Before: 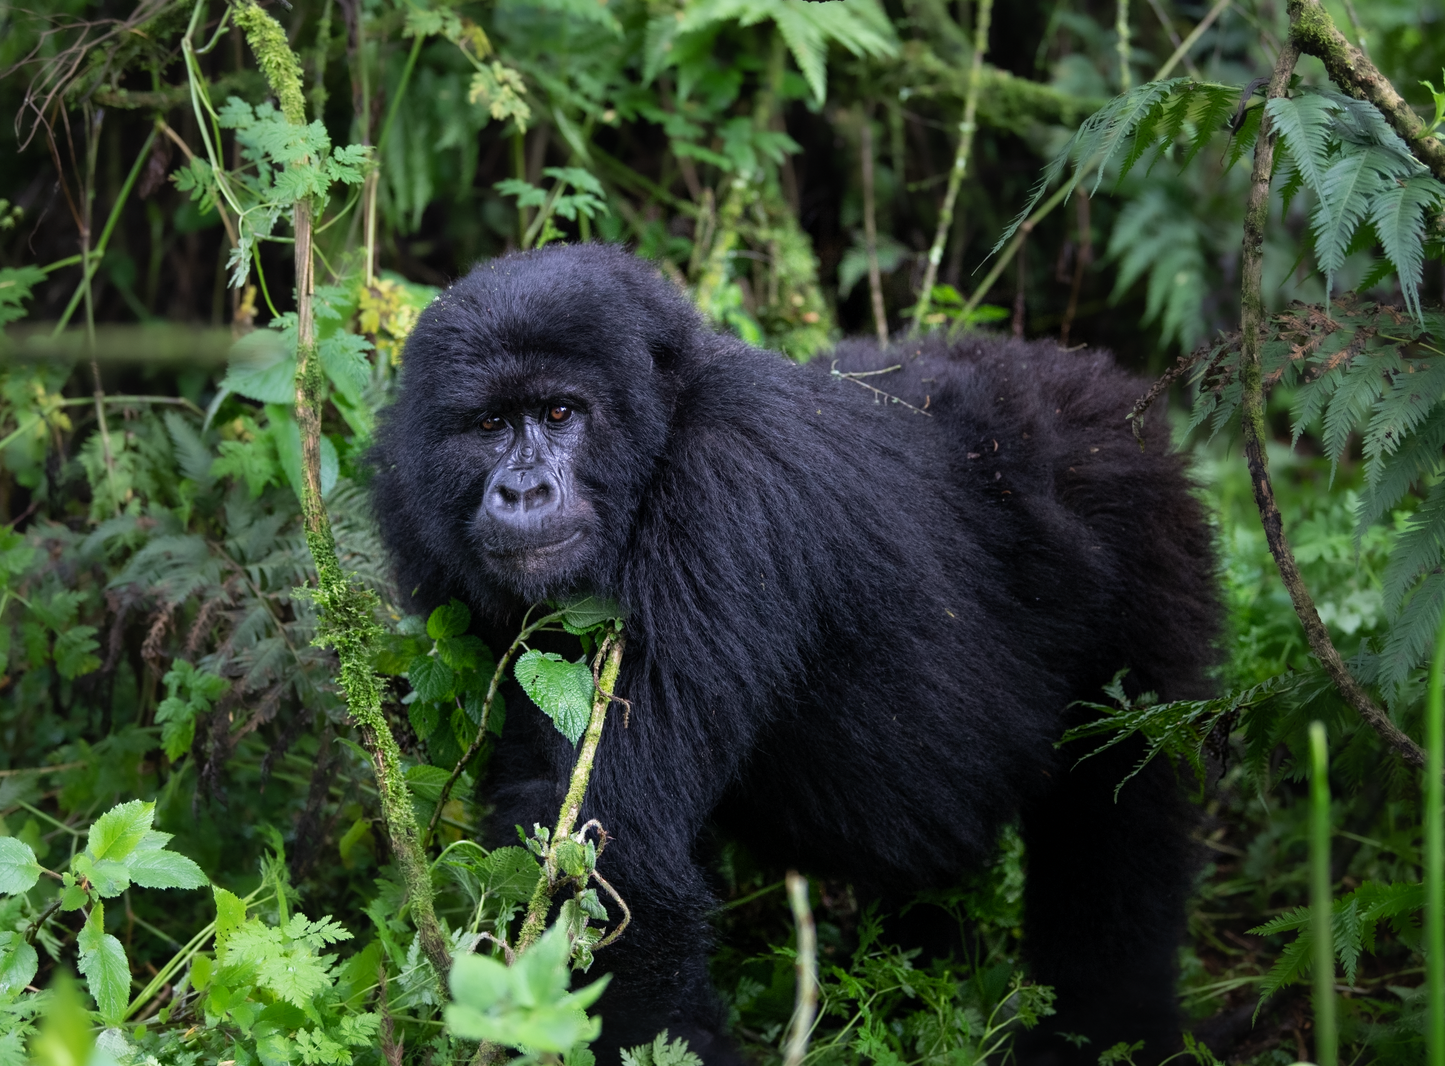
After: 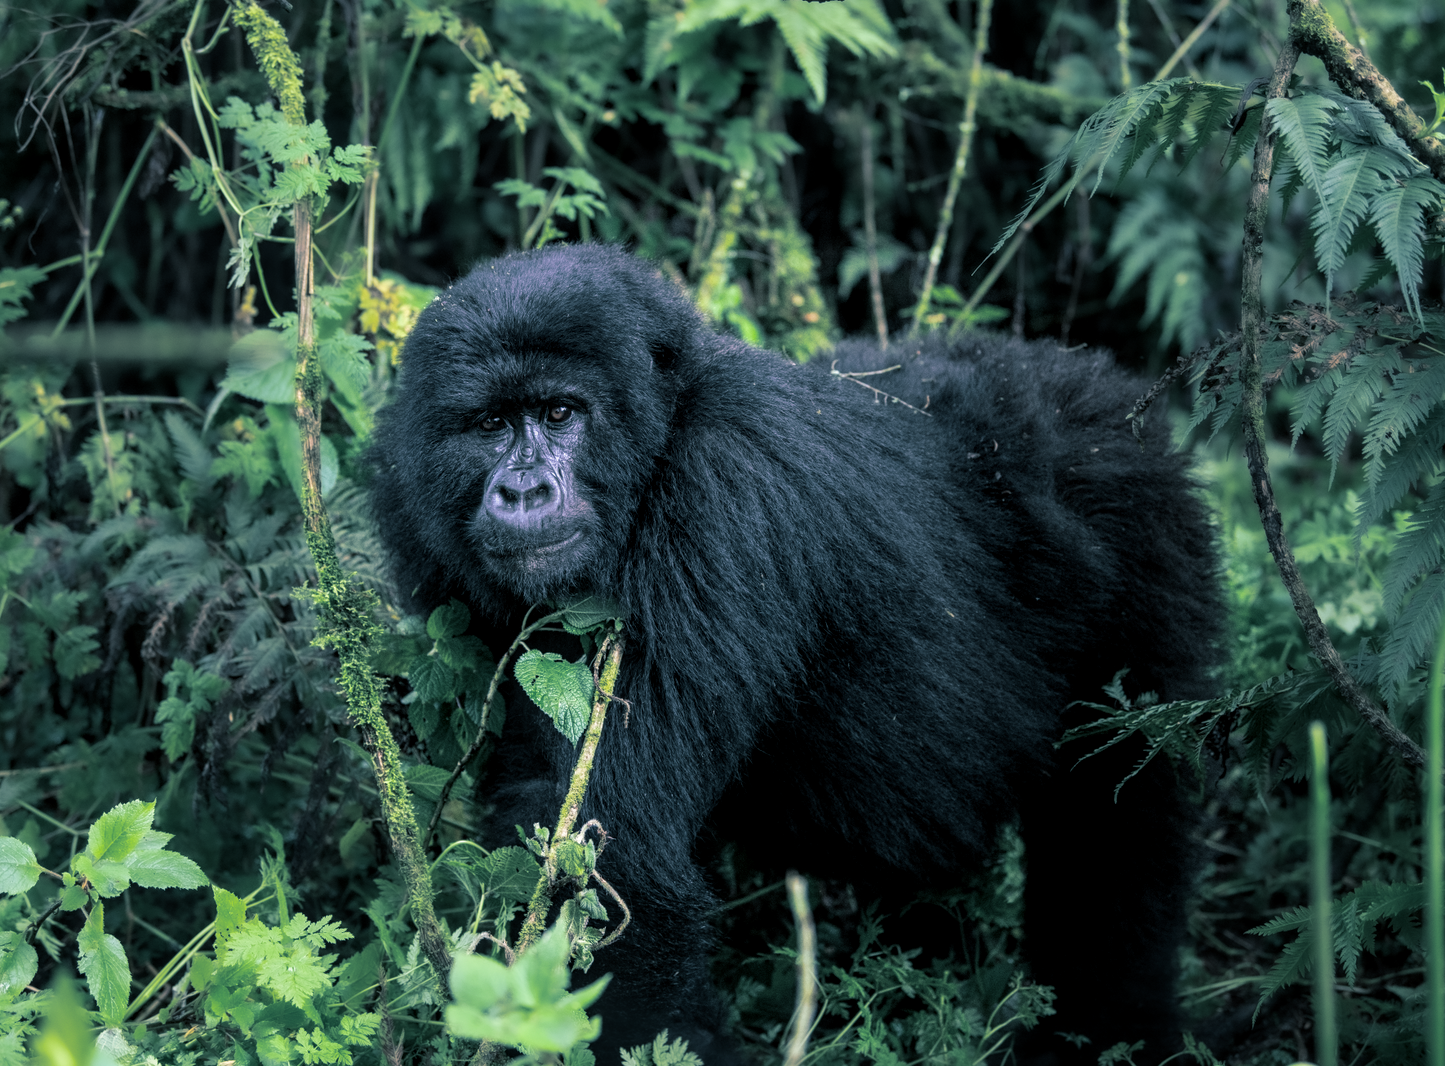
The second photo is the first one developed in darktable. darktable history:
exposure: compensate highlight preservation false
split-toning: shadows › hue 205.2°, shadows › saturation 0.43, highlights › hue 54°, highlights › saturation 0.54
local contrast: on, module defaults
